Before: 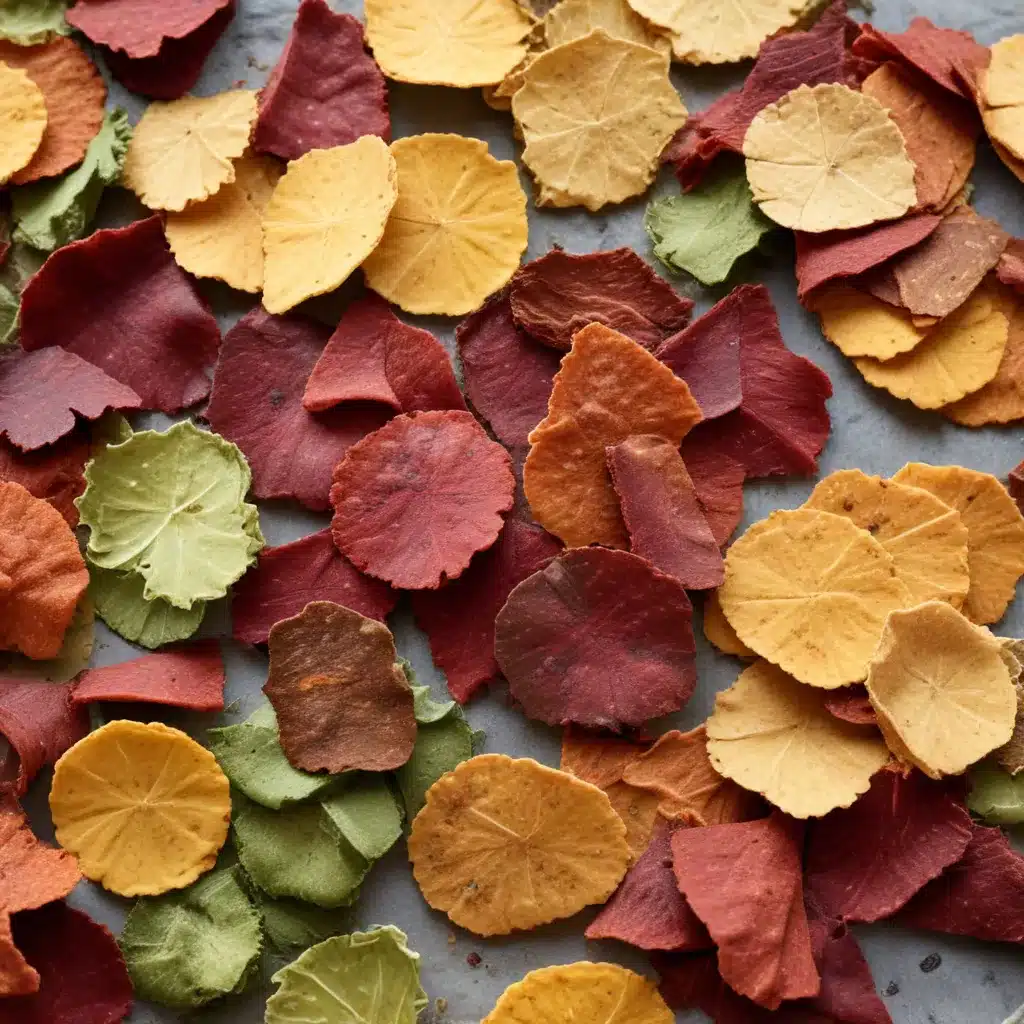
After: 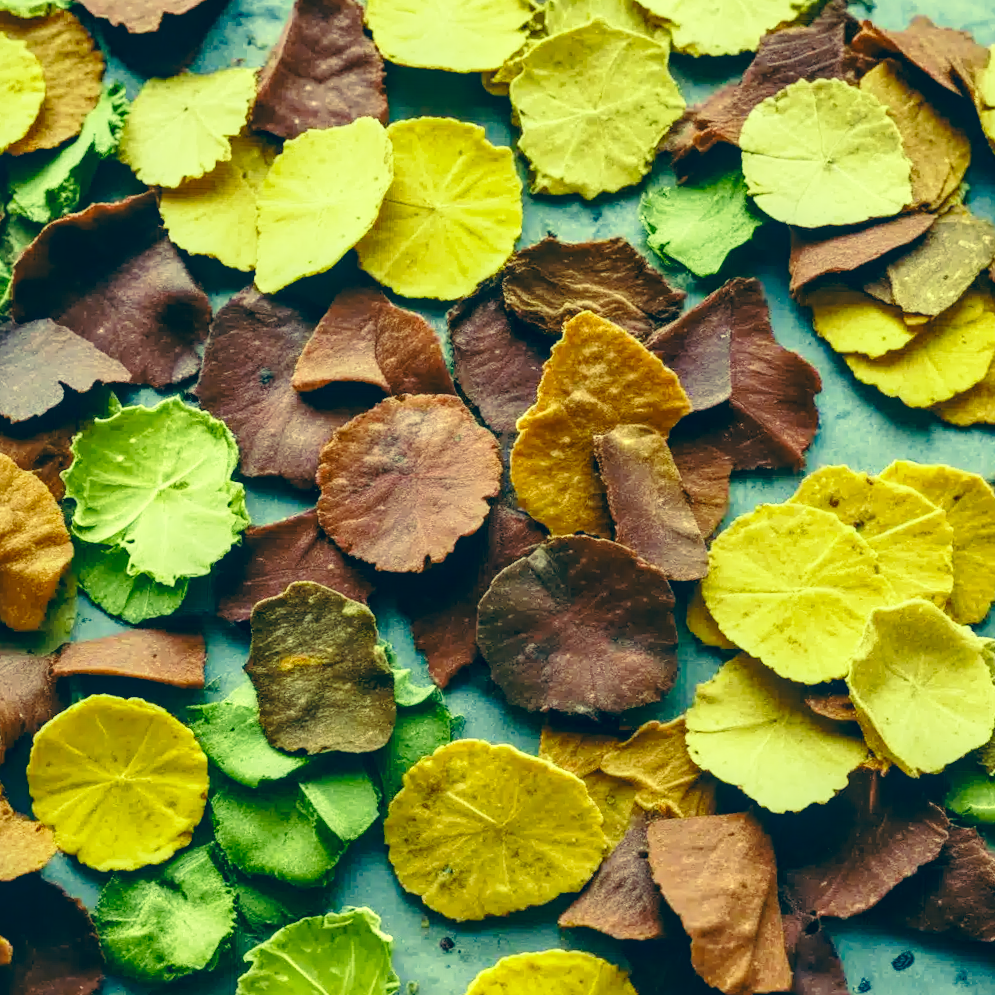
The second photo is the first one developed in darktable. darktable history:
white balance: red 0.924, blue 1.095
color correction: highlights a* -15.58, highlights b* 40, shadows a* -40, shadows b* -26.18
crop and rotate: angle -1.69°
base curve: curves: ch0 [(0, 0) (0.028, 0.03) (0.121, 0.232) (0.46, 0.748) (0.859, 0.968) (1, 1)], preserve colors none
local contrast: detail 130%
